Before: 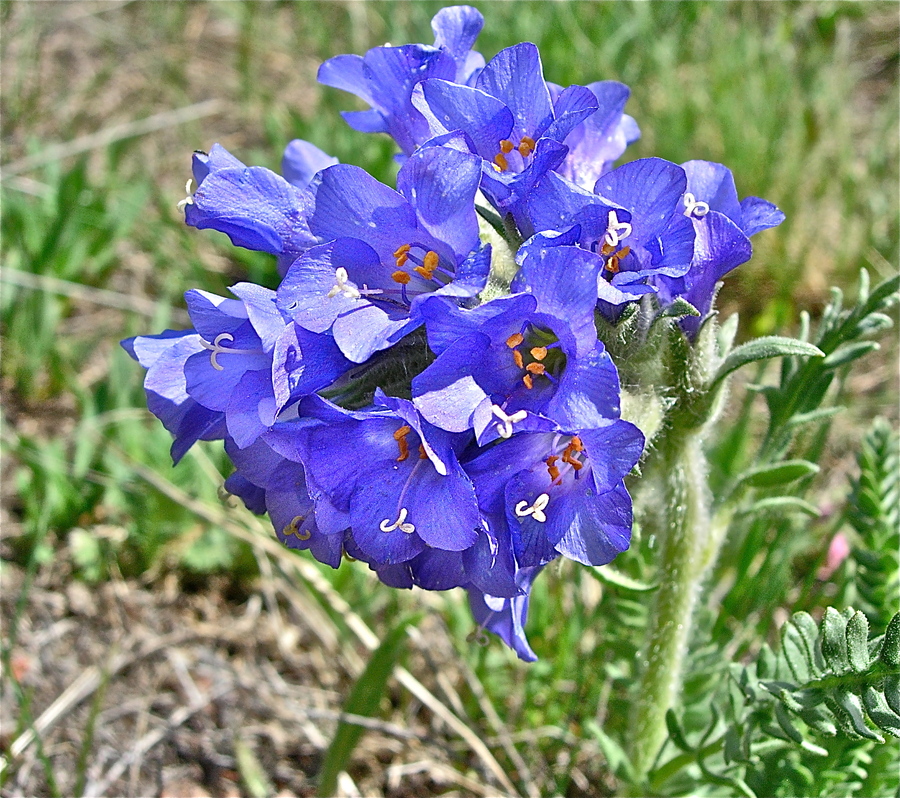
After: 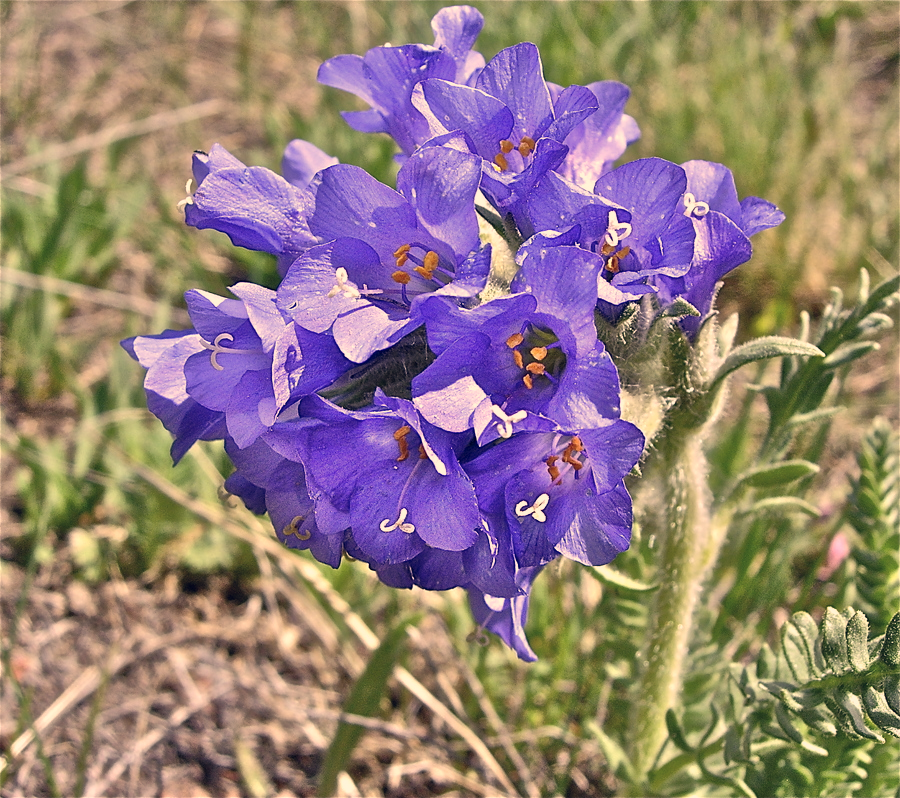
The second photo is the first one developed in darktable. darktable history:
color correction: highlights a* 19.84, highlights b* 27.45, shadows a* 3.3, shadows b* -17.32, saturation 0.748
